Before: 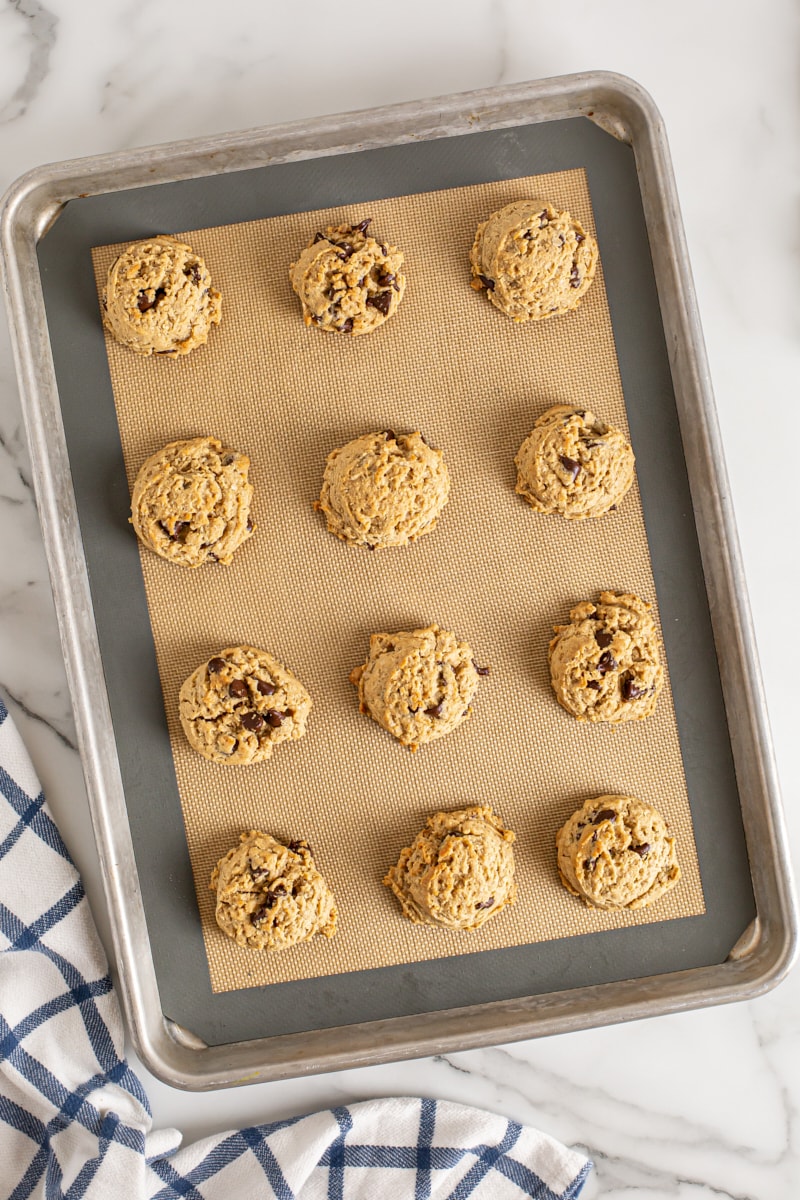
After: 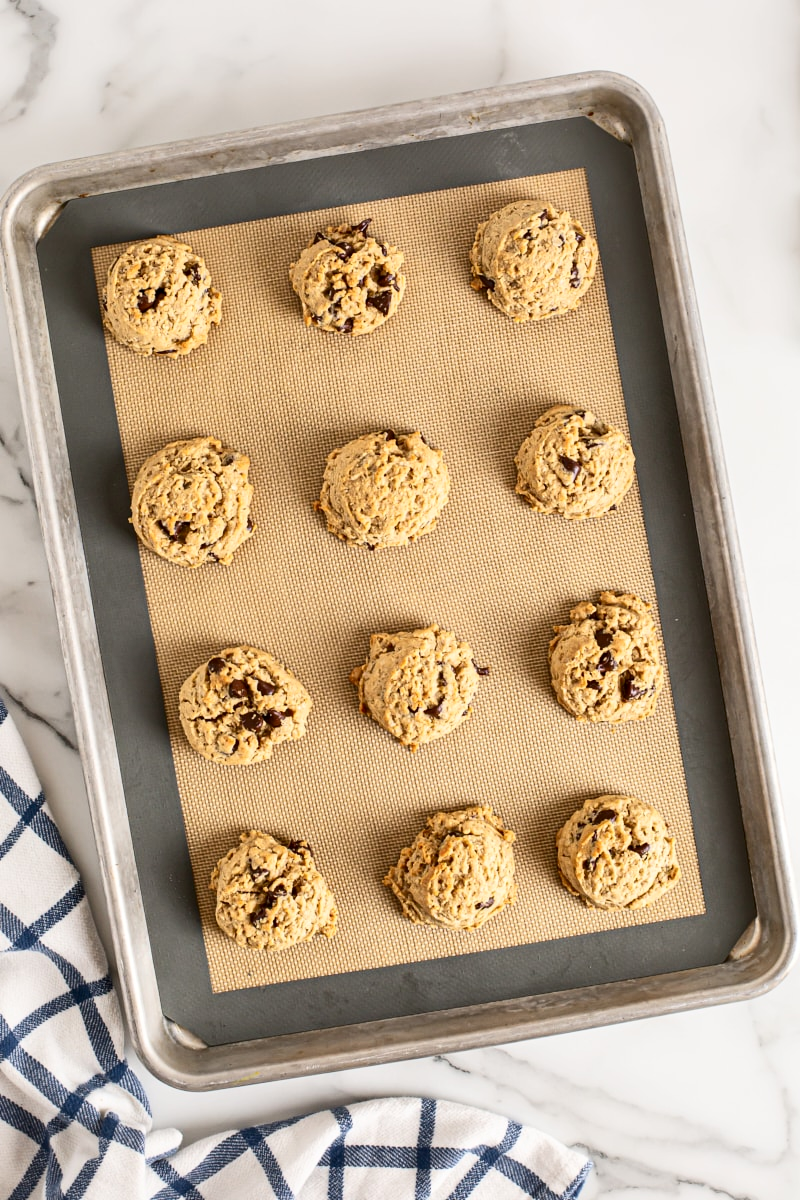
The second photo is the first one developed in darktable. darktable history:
contrast brightness saturation: contrast 0.224
